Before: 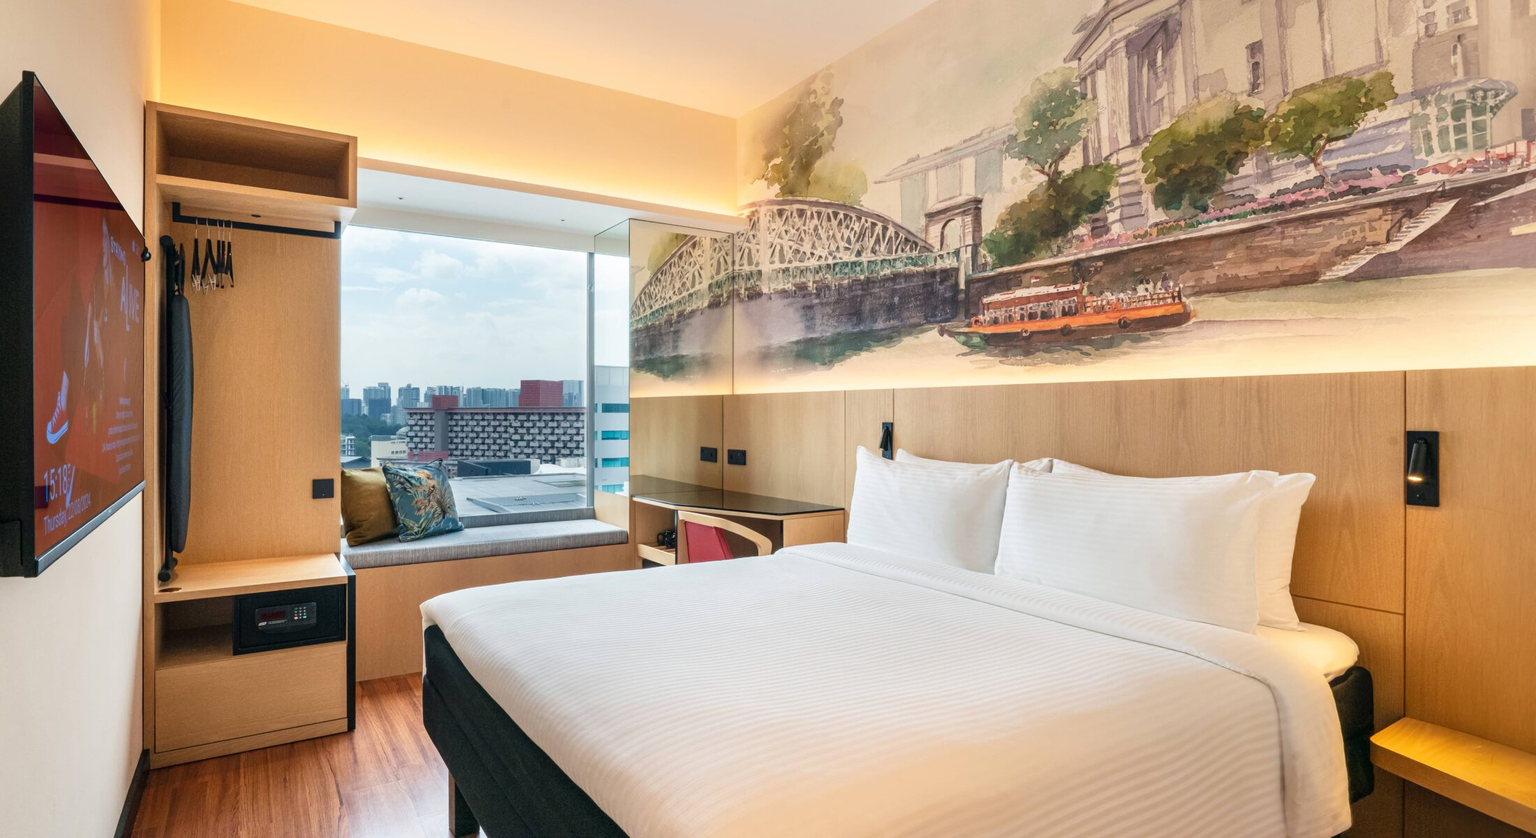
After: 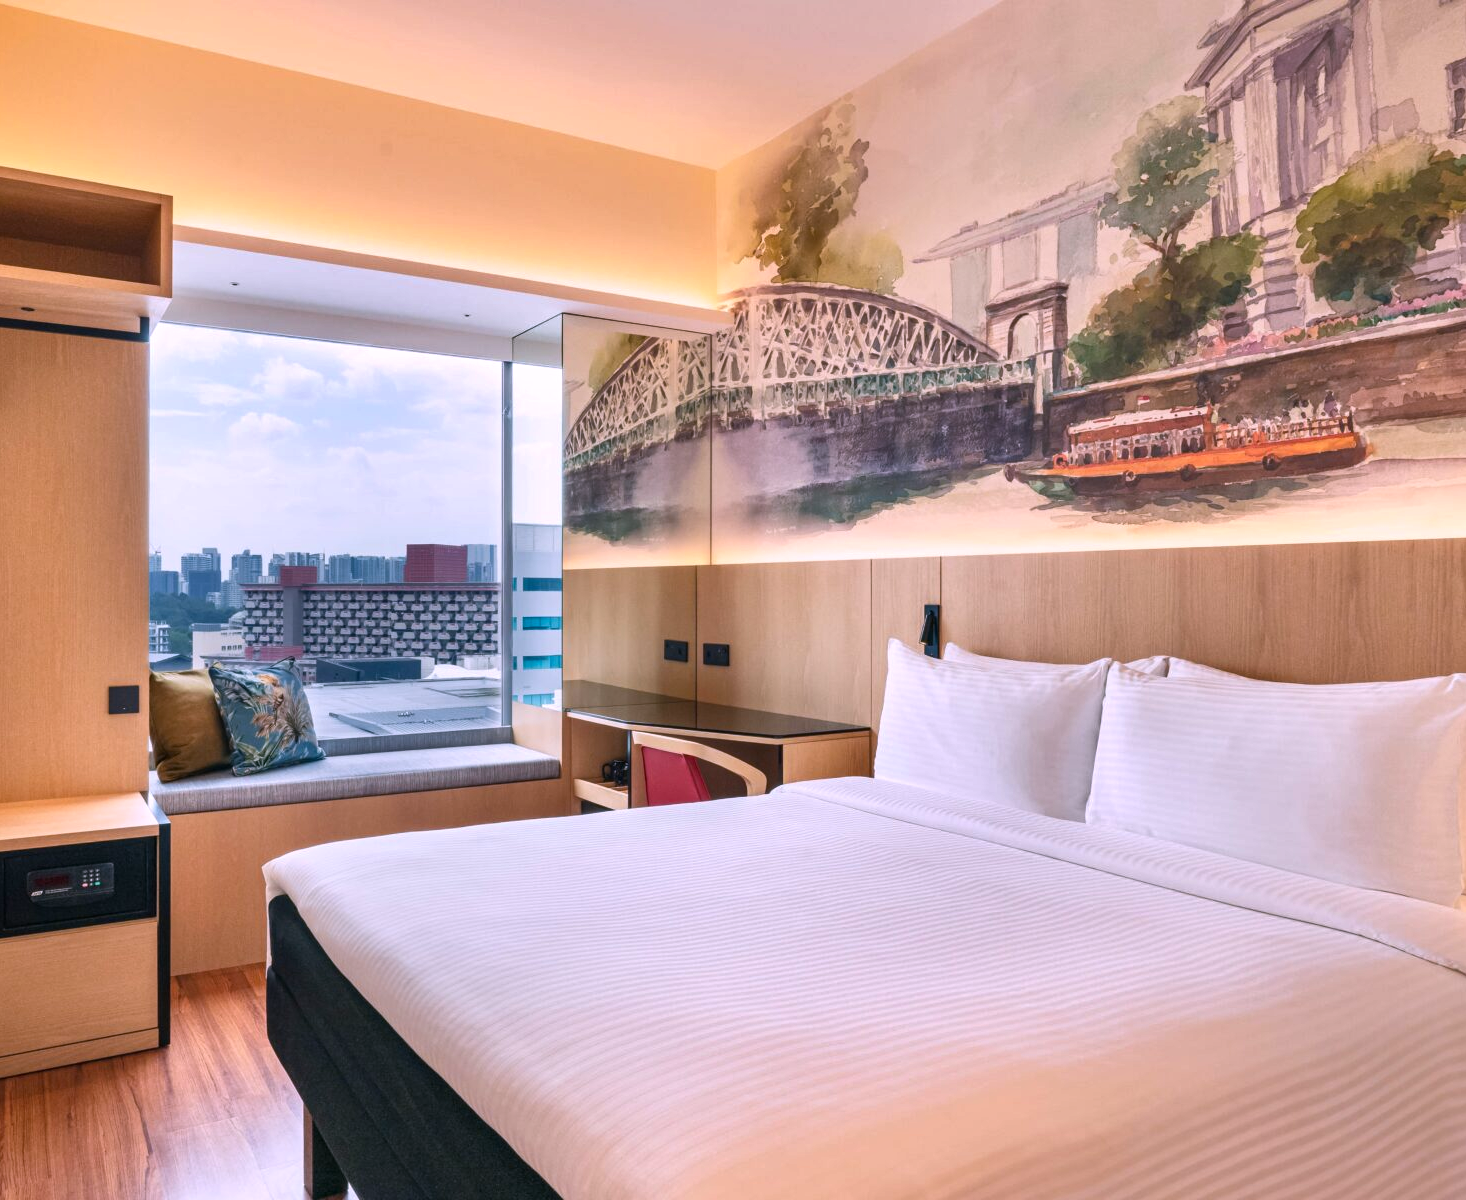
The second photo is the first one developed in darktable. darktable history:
white balance: red 1.066, blue 1.119
crop: left 15.419%, right 17.914%
shadows and highlights: soften with gaussian
